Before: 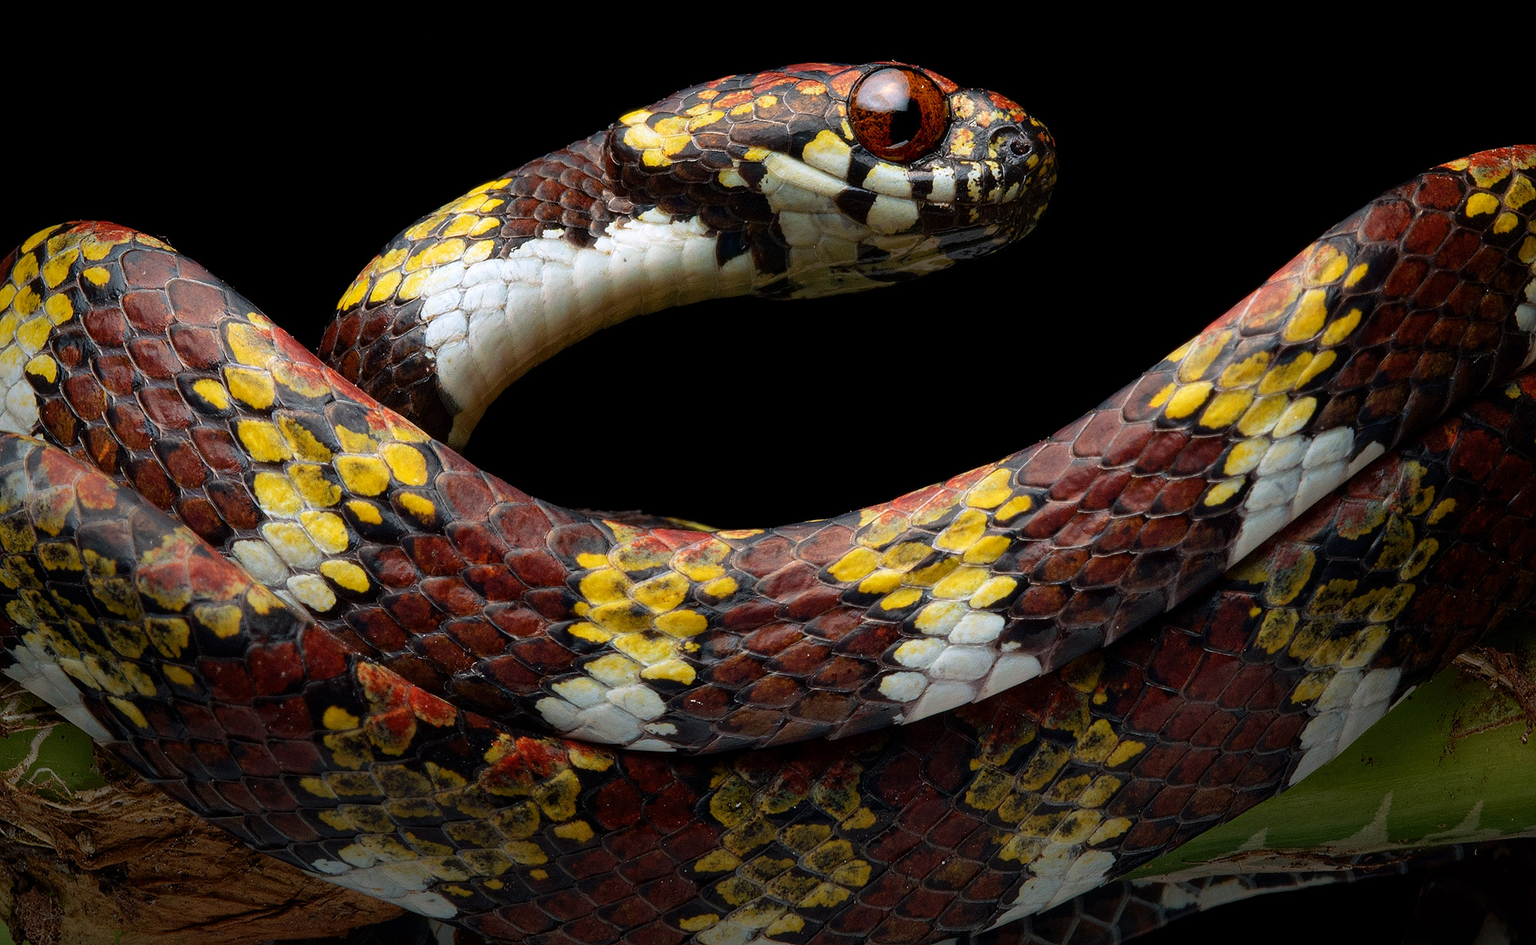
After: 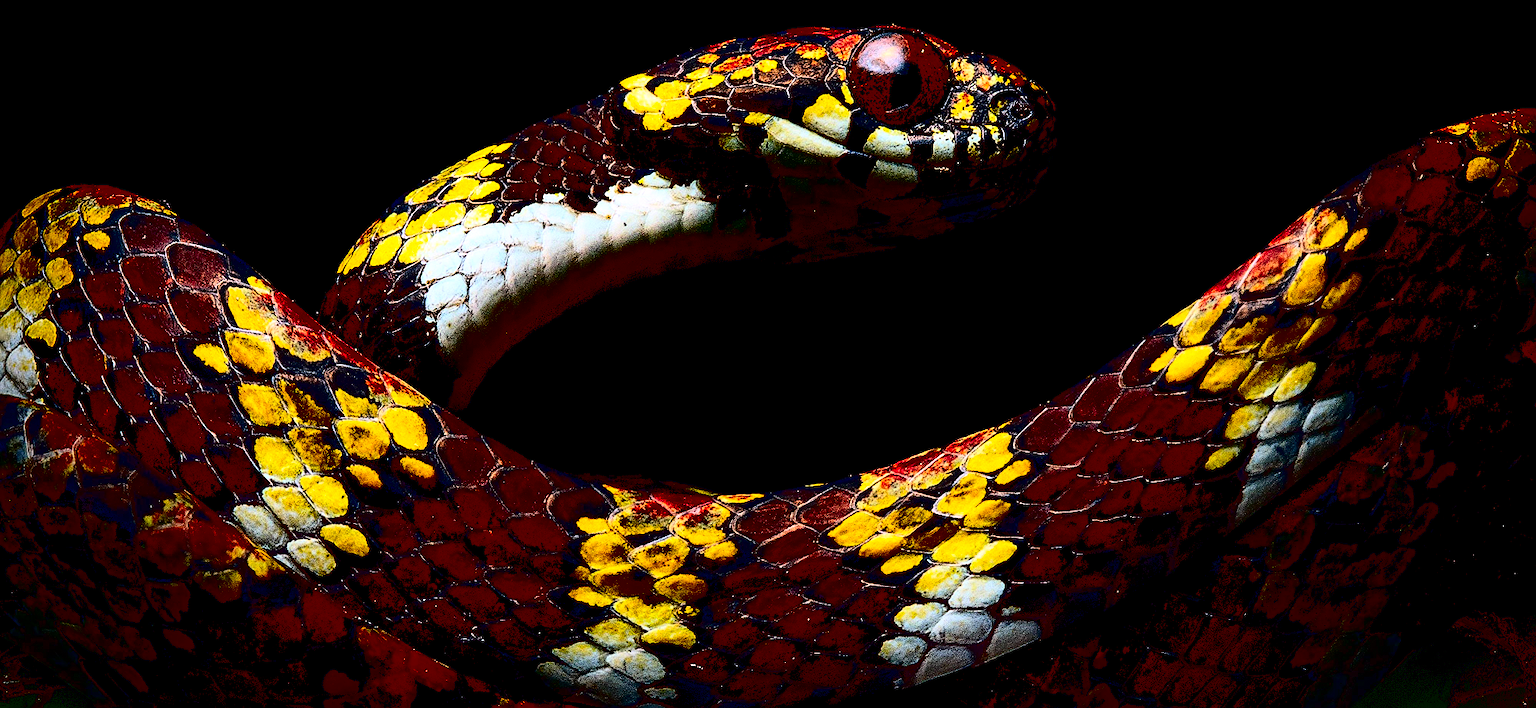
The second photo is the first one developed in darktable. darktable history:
contrast brightness saturation: contrast 0.77, brightness -1, saturation 1
rgb curve: curves: ch0 [(0, 0) (0.072, 0.166) (0.217, 0.293) (0.414, 0.42) (1, 1)], compensate middle gray true, preserve colors basic power
exposure: black level correction 0.016, exposure -0.009 EV, compensate highlight preservation false
crop: top 3.857%, bottom 21.132%
sharpen: on, module defaults
color balance: gamma [0.9, 0.988, 0.975, 1.025], gain [1.05, 1, 1, 1]
tone equalizer: on, module defaults
